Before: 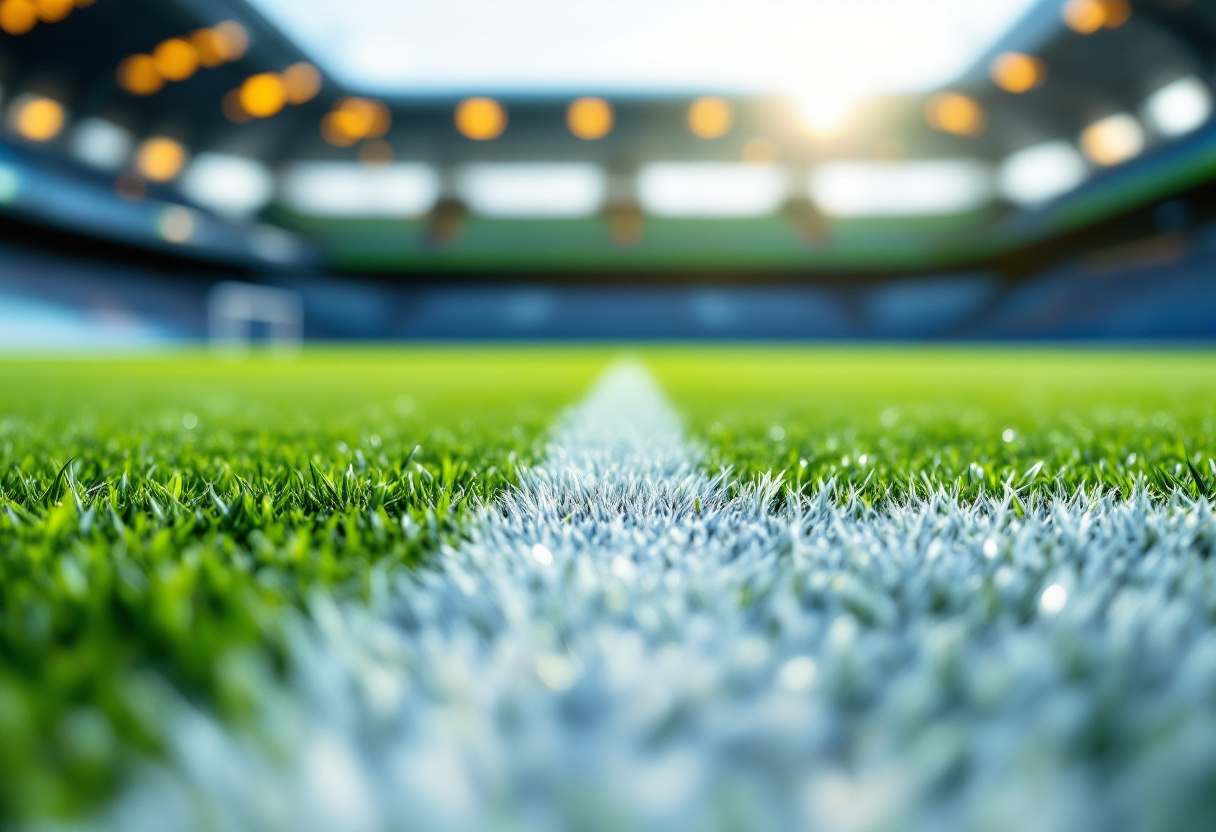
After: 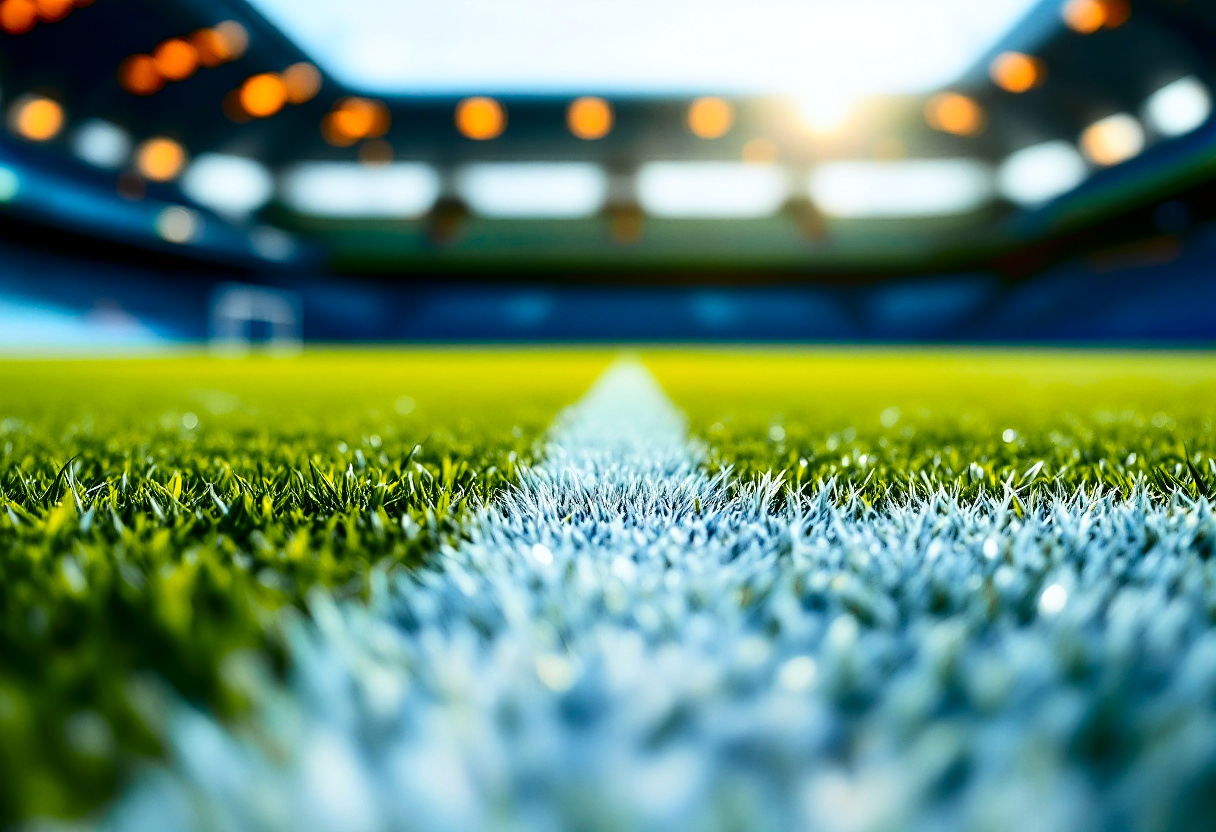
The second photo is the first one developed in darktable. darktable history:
color zones: curves: ch1 [(0.309, 0.524) (0.41, 0.329) (0.508, 0.509)]; ch2 [(0.25, 0.457) (0.75, 0.5)]
contrast brightness saturation: contrast 0.22, brightness -0.19, saturation 0.24
white balance: red 0.986, blue 1.01
sharpen: on, module defaults
